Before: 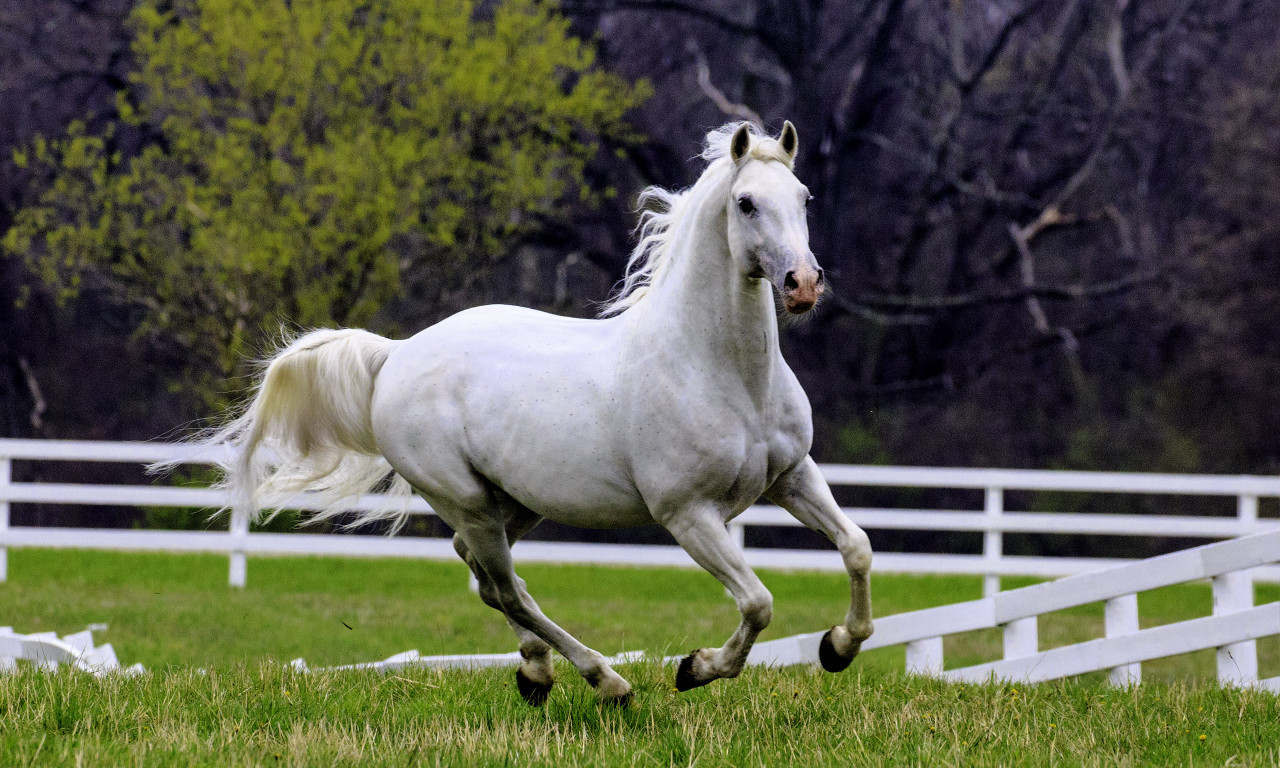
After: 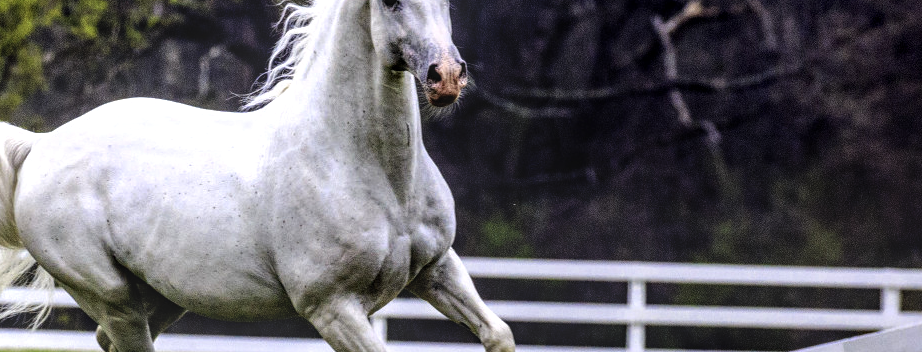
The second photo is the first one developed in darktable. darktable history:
local contrast: highlights 0%, shadows 0%, detail 133%
tone equalizer: -8 EV -0.75 EV, -7 EV -0.7 EV, -6 EV -0.6 EV, -5 EV -0.4 EV, -3 EV 0.4 EV, -2 EV 0.6 EV, -1 EV 0.7 EV, +0 EV 0.75 EV, edges refinement/feathering 500, mask exposure compensation -1.57 EV, preserve details no
crop and rotate: left 27.938%, top 27.046%, bottom 27.046%
